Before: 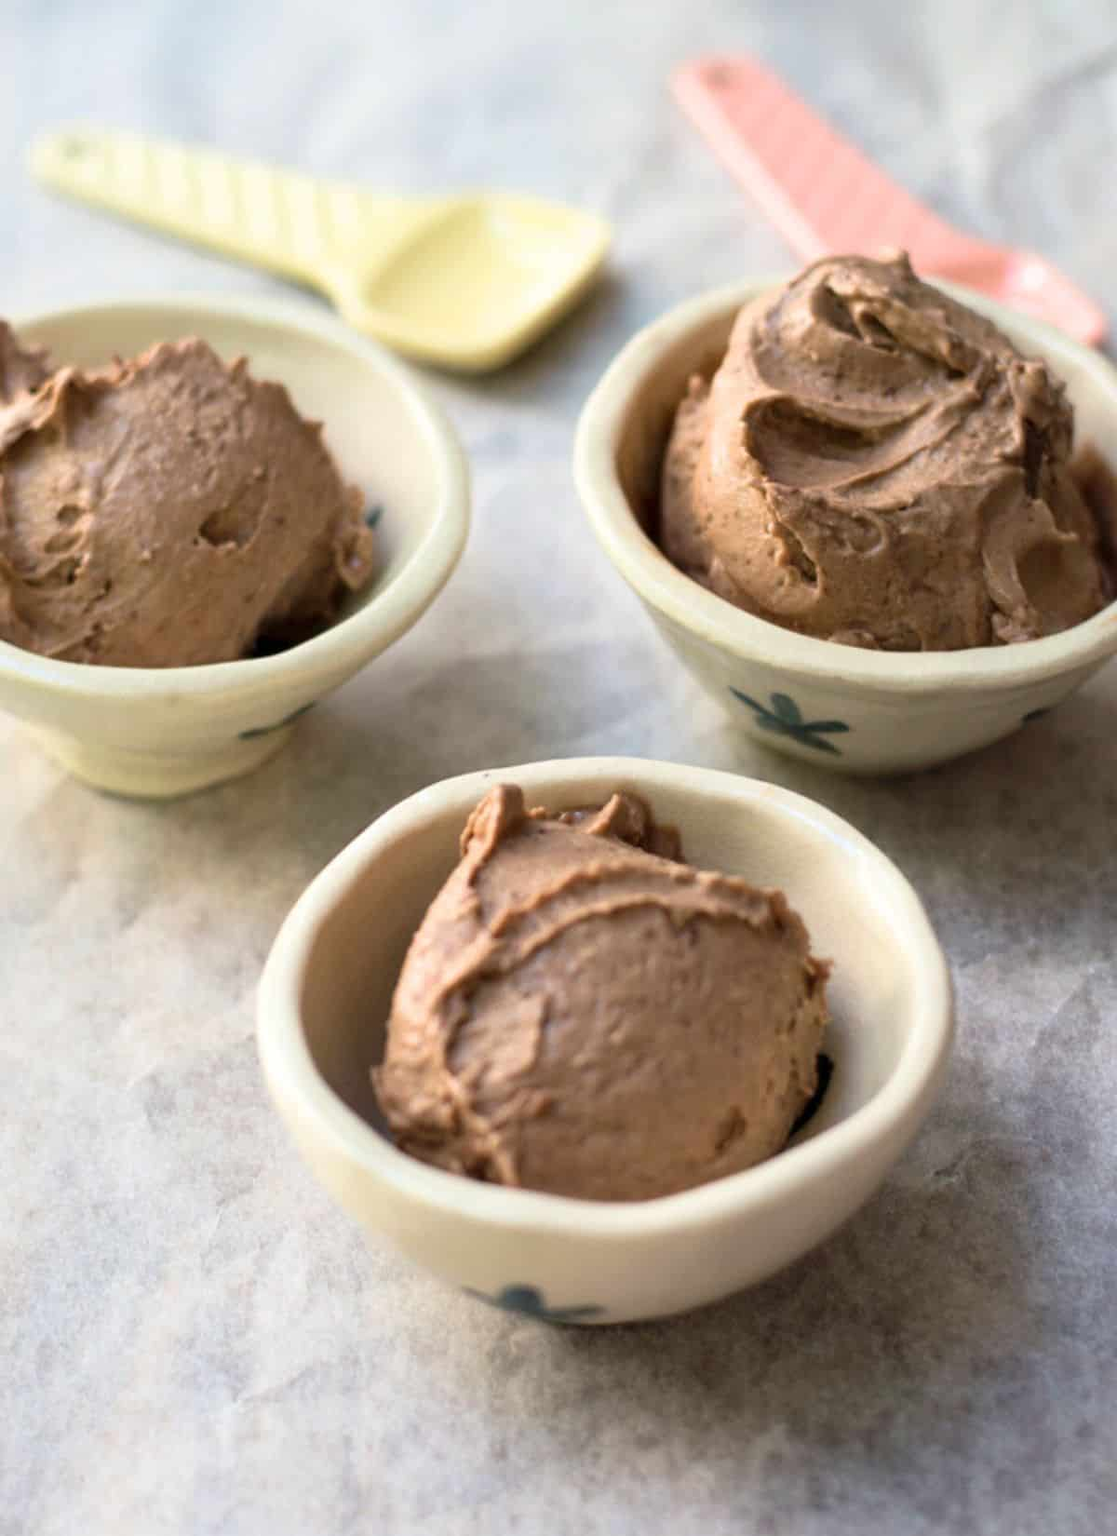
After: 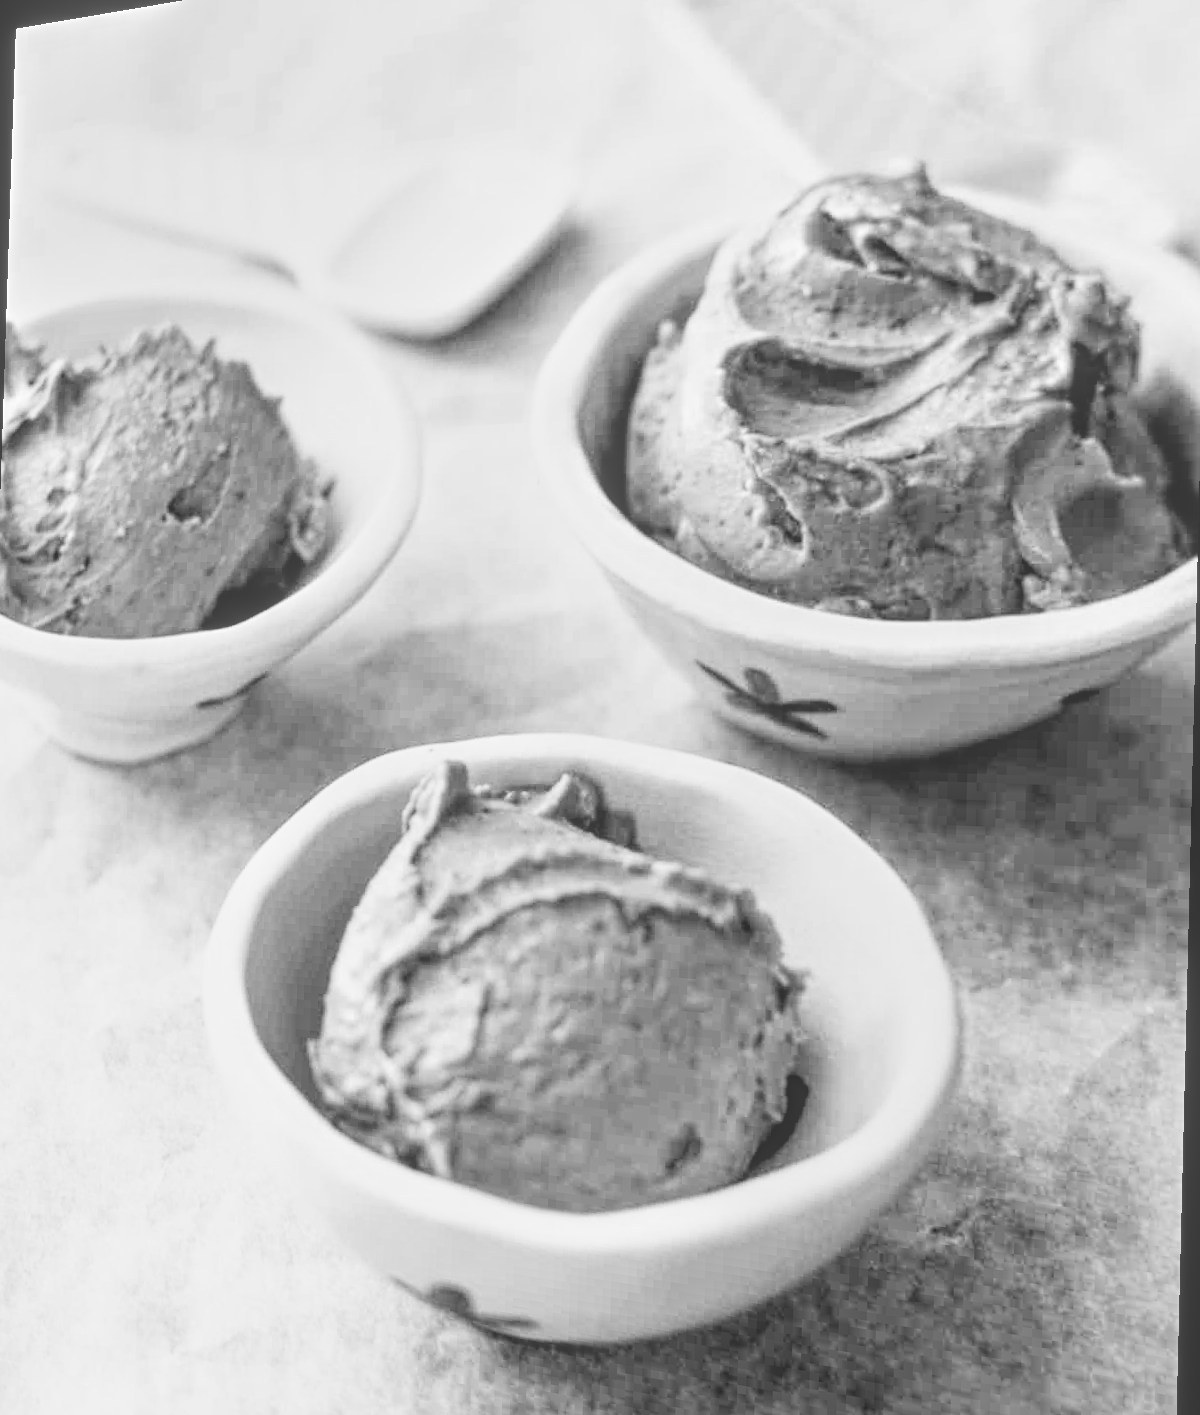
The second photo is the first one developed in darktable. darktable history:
monochrome: a -6.99, b 35.61, size 1.4
color balance rgb: shadows lift › luminance 0.49%, shadows lift › chroma 6.83%, shadows lift › hue 300.29°, power › hue 208.98°, highlights gain › luminance 20.24%, highlights gain › chroma 2.73%, highlights gain › hue 173.85°, perceptual saturation grading › global saturation 18.05%
haze removal: compatibility mode true, adaptive false
local contrast: highlights 73%, shadows 15%, midtone range 0.197
exposure: black level correction 0, exposure 0.7 EV, compensate exposure bias true, compensate highlight preservation false
filmic rgb: black relative exposure -5 EV, hardness 2.88, contrast 1.5
color zones: curves: ch1 [(0.238, 0.163) (0.476, 0.2) (0.733, 0.322) (0.848, 0.134)]
rotate and perspective: rotation 1.69°, lens shift (vertical) -0.023, lens shift (horizontal) -0.291, crop left 0.025, crop right 0.988, crop top 0.092, crop bottom 0.842
